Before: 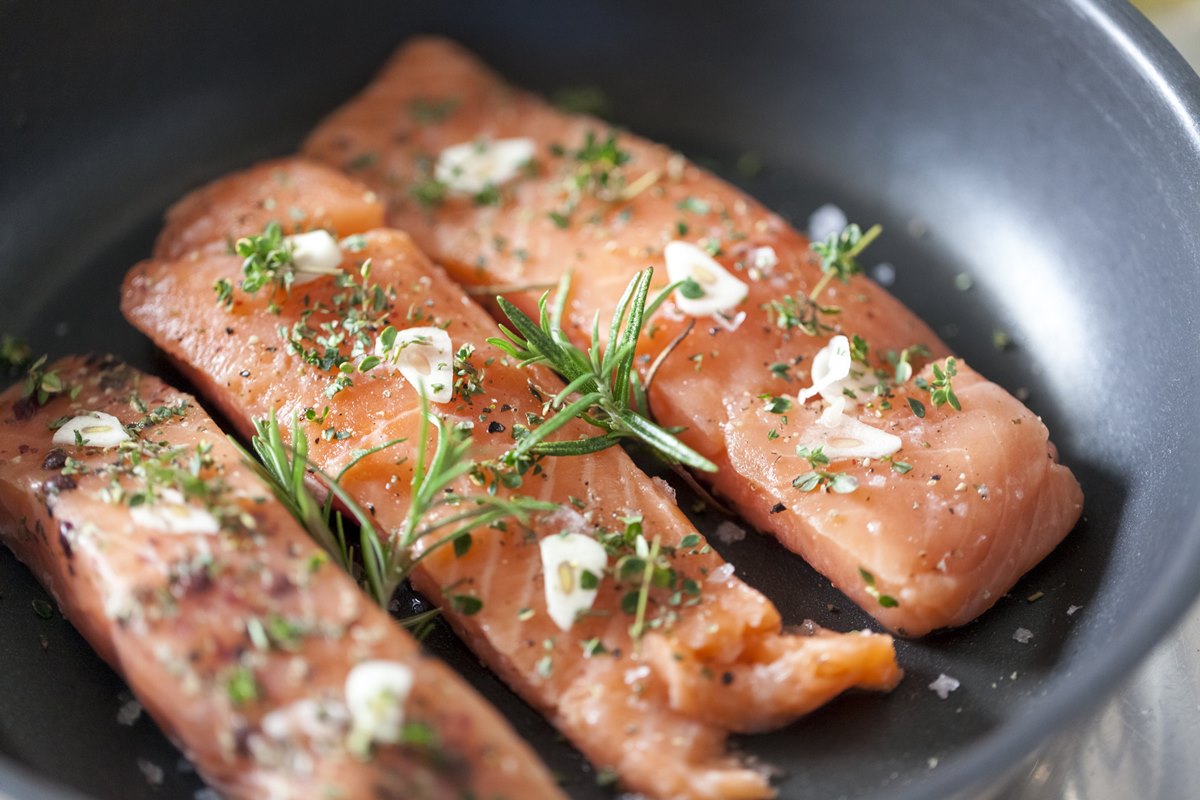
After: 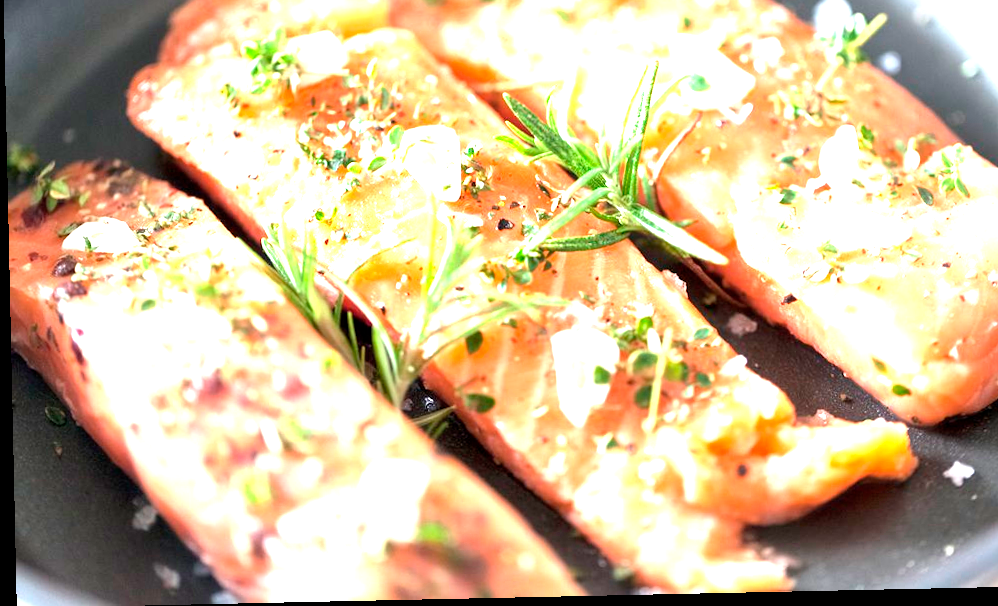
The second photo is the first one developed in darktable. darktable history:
crop: top 26.531%, right 17.959%
rotate and perspective: rotation -1.24°, automatic cropping off
exposure: exposure 2.003 EV, compensate highlight preservation false
